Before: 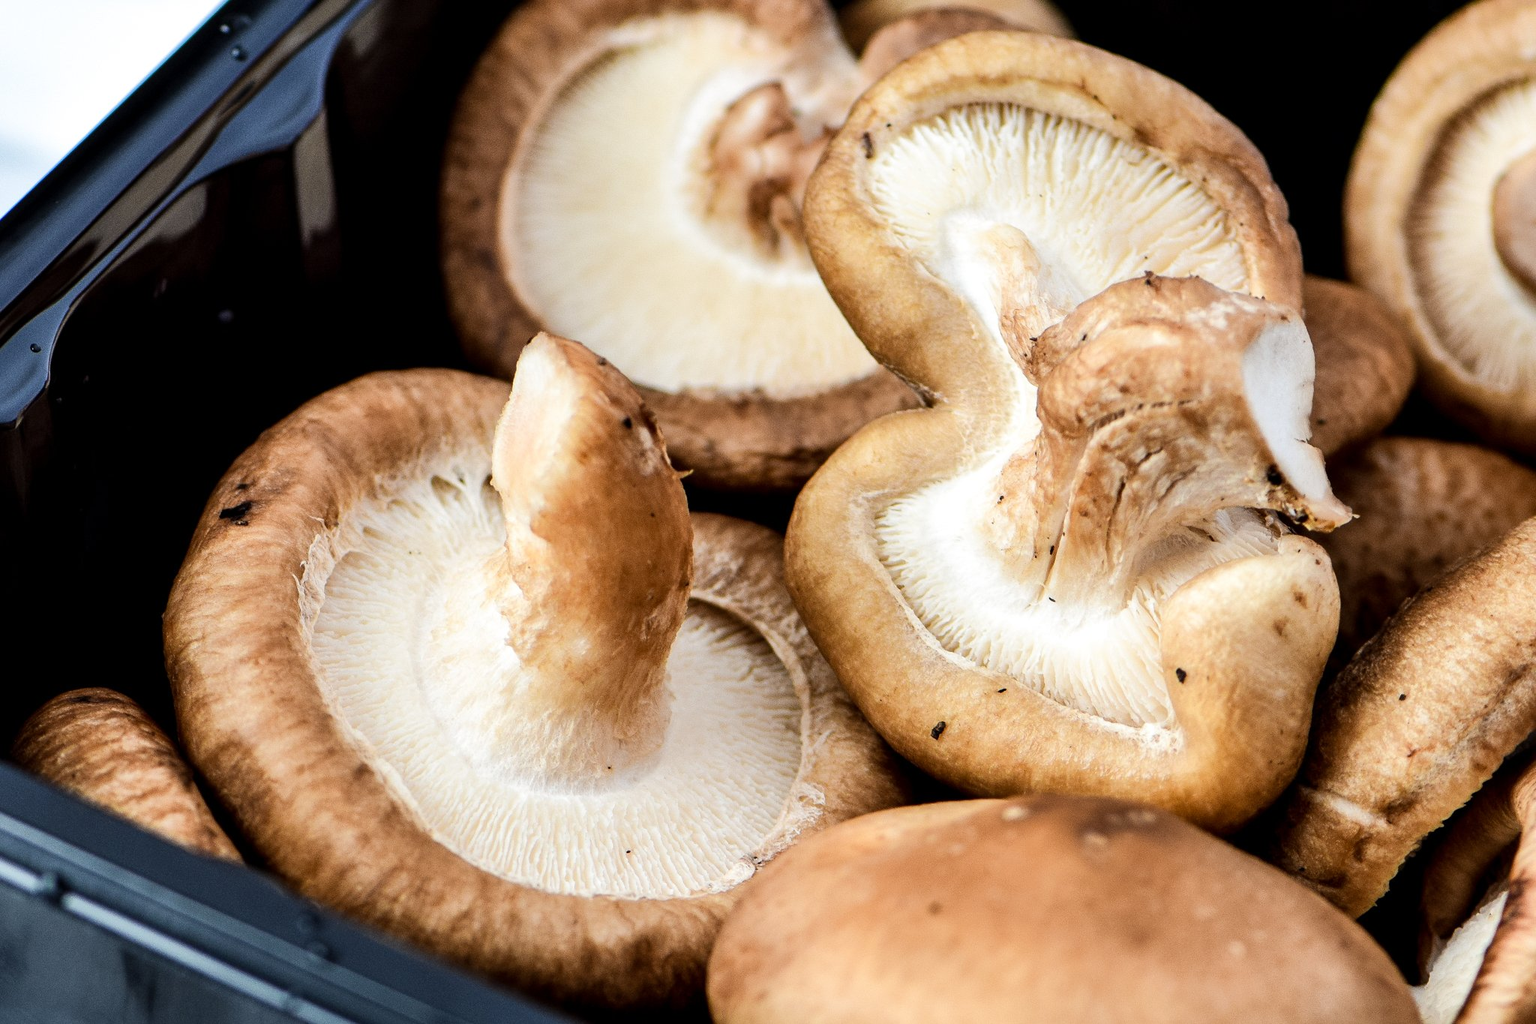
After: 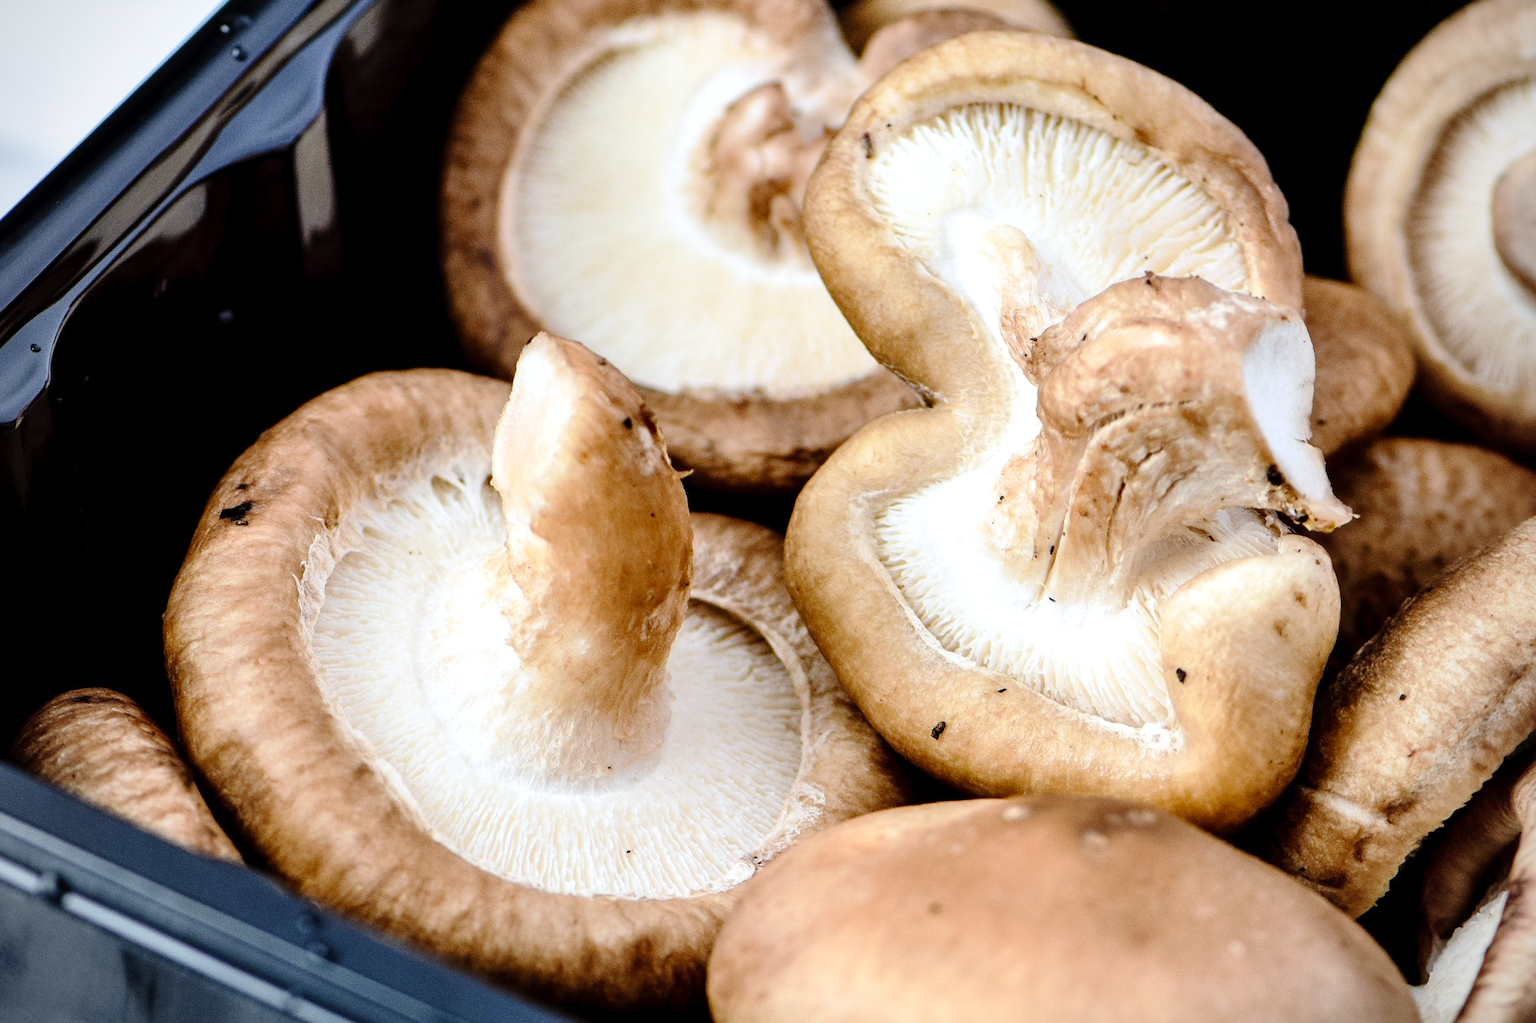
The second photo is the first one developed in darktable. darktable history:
vignetting: fall-off radius 60.92%
exposure: exposure 0.127 EV, compensate highlight preservation false
white balance: red 0.974, blue 1.044
tone curve: curves: ch0 [(0, 0) (0.003, 0.003) (0.011, 0.014) (0.025, 0.027) (0.044, 0.044) (0.069, 0.064) (0.1, 0.108) (0.136, 0.153) (0.177, 0.208) (0.224, 0.275) (0.277, 0.349) (0.335, 0.422) (0.399, 0.492) (0.468, 0.557) (0.543, 0.617) (0.623, 0.682) (0.709, 0.745) (0.801, 0.826) (0.898, 0.916) (1, 1)], preserve colors none
